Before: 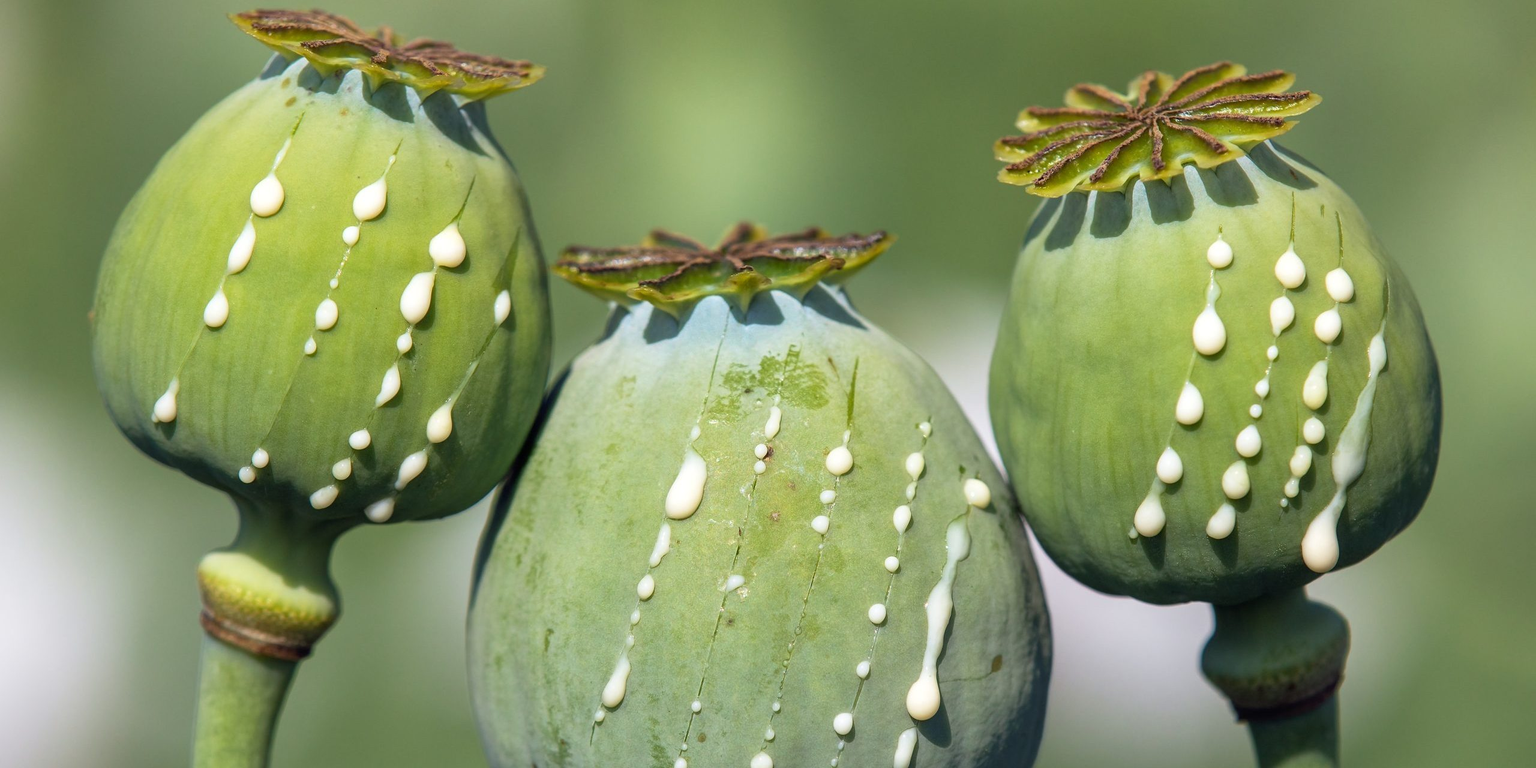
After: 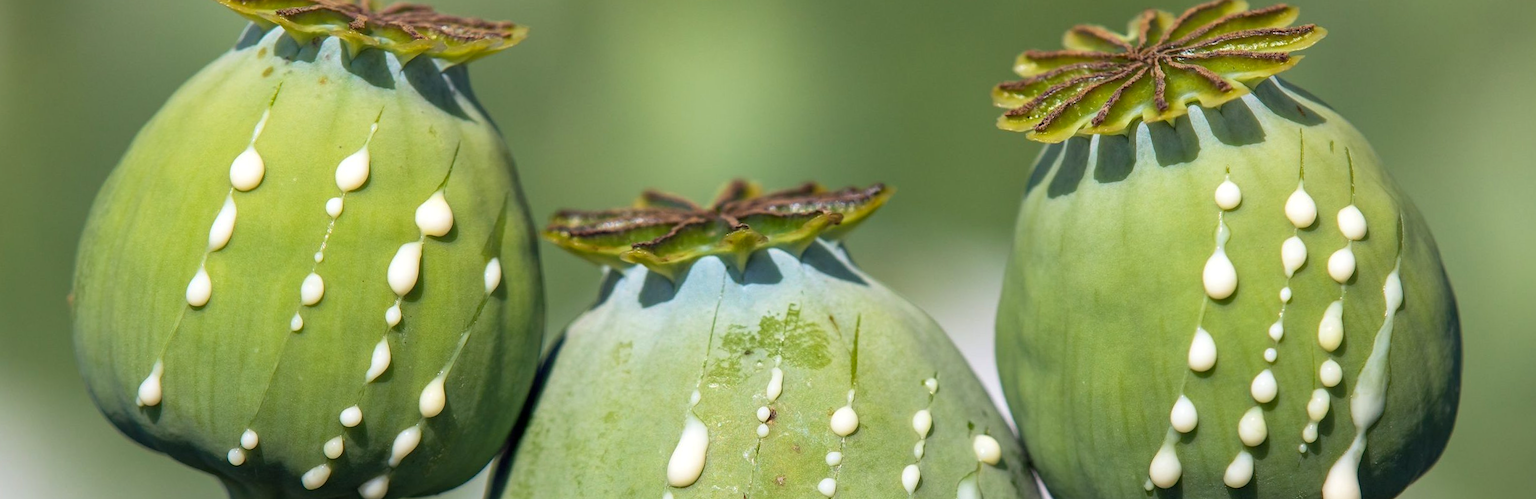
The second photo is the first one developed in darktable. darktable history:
crop and rotate: top 4.848%, bottom 29.503%
haze removal: strength 0.1, compatibility mode true, adaptive false
rotate and perspective: rotation -2°, crop left 0.022, crop right 0.978, crop top 0.049, crop bottom 0.951
